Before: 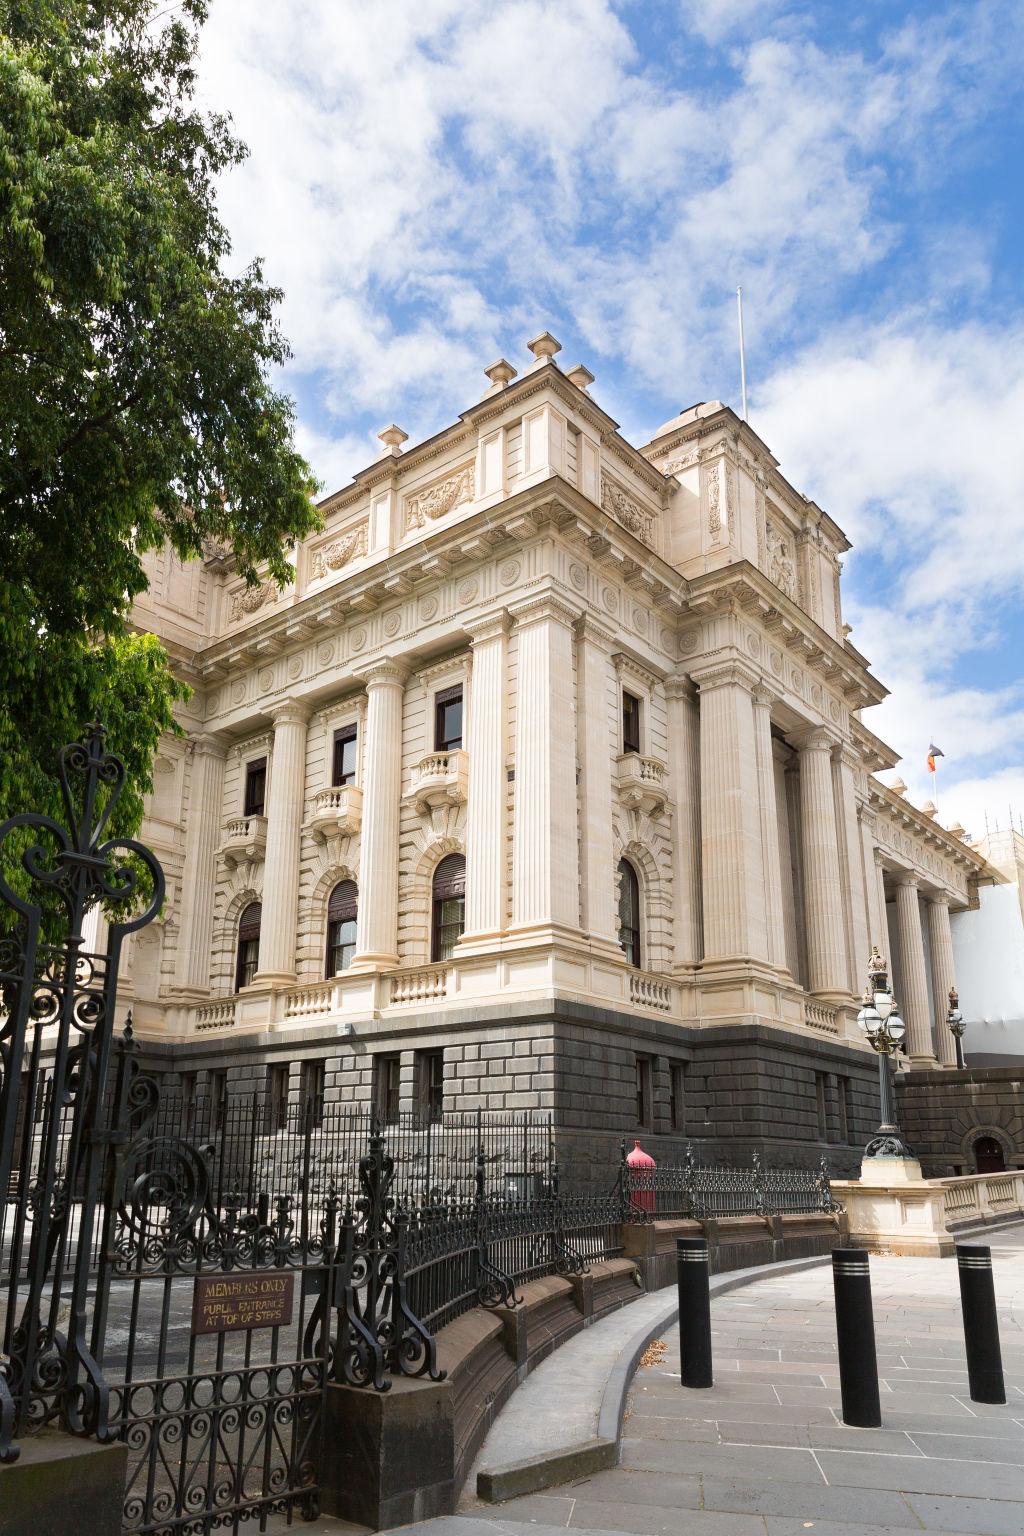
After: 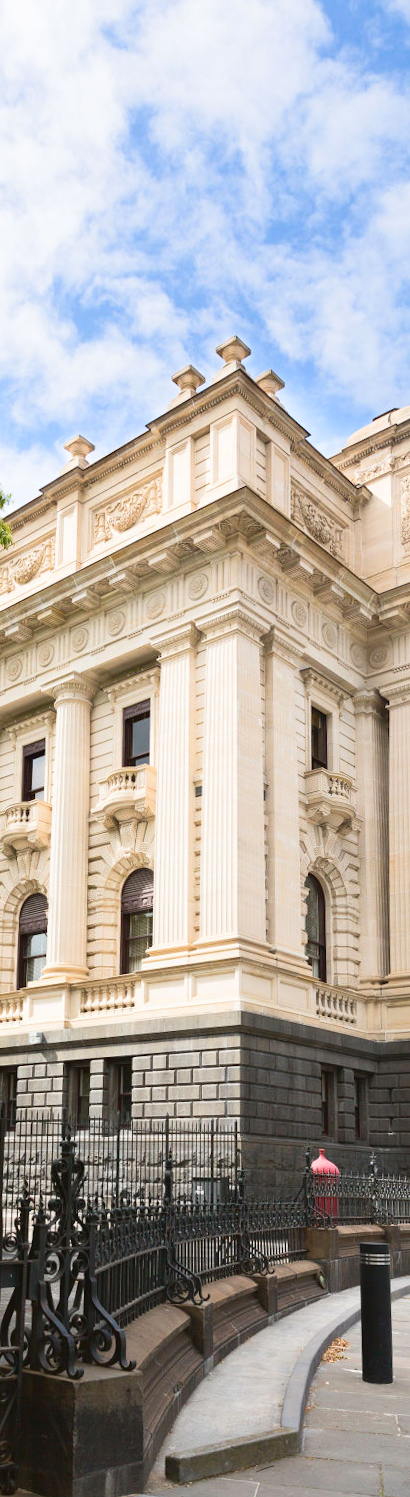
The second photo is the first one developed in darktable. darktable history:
rotate and perspective: rotation 0.074°, lens shift (vertical) 0.096, lens shift (horizontal) -0.041, crop left 0.043, crop right 0.952, crop top 0.024, crop bottom 0.979
tone curve: curves: ch0 [(0, 0.028) (0.138, 0.156) (0.468, 0.516) (0.754, 0.823) (1, 1)], color space Lab, linked channels, preserve colors none
crop: left 28.583%, right 29.231%
